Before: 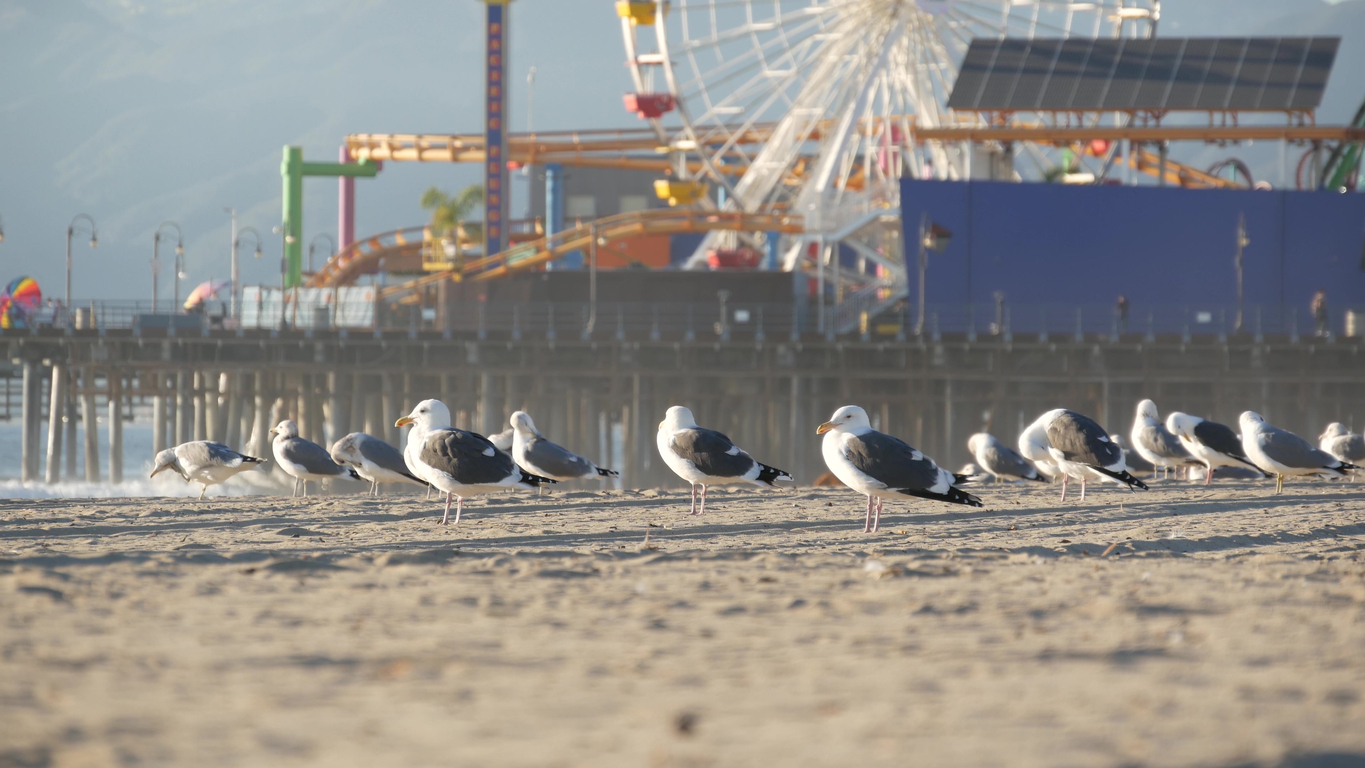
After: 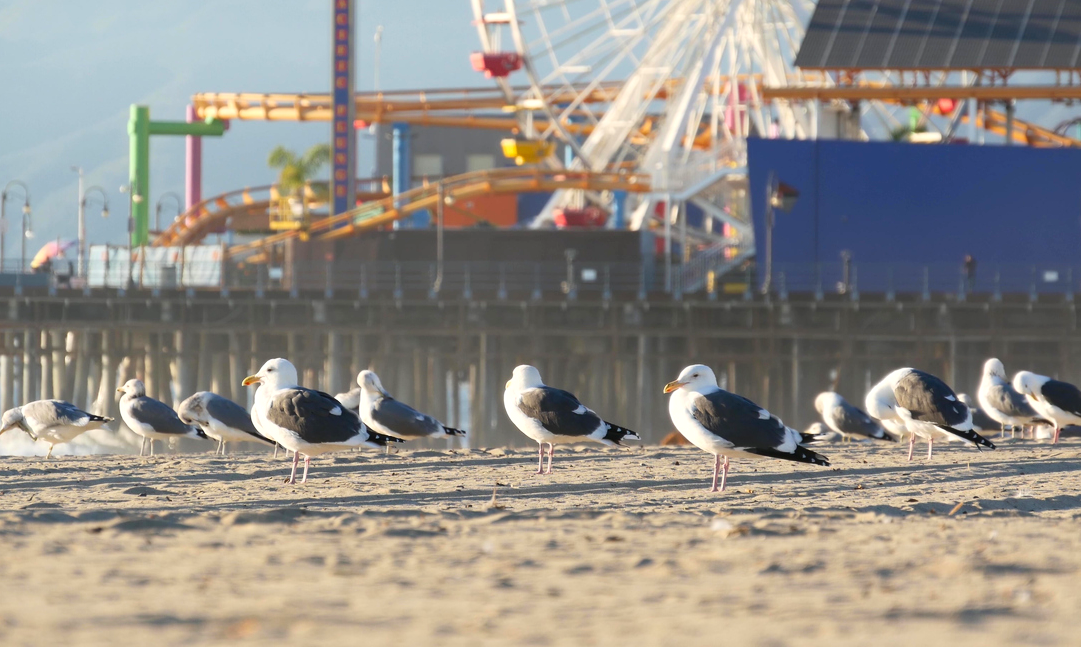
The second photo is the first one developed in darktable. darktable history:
contrast brightness saturation: contrast 0.18, saturation 0.3
crop: left 11.225%, top 5.381%, right 9.565%, bottom 10.314%
exposure: exposure 0.078 EV, compensate highlight preservation false
